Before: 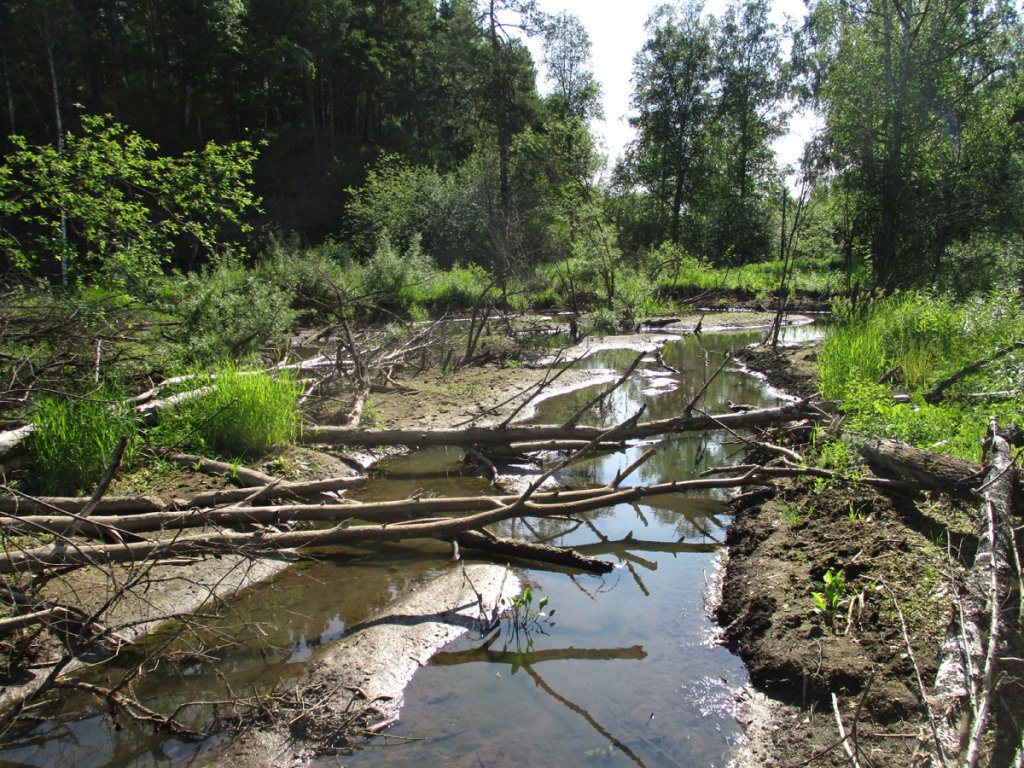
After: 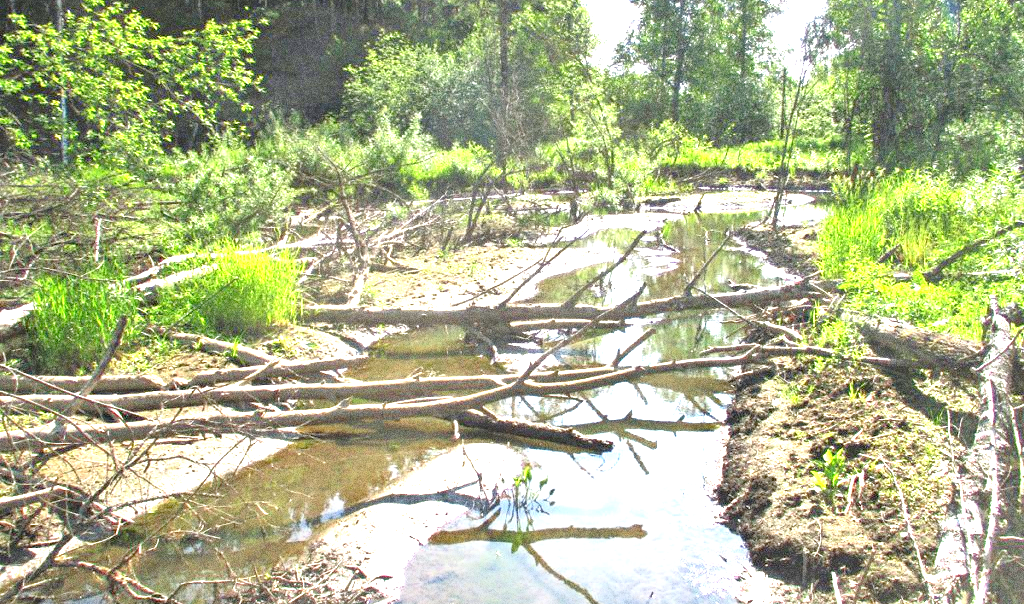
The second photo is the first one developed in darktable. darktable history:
crop and rotate: top 15.774%, bottom 5.506%
tone equalizer: -7 EV 0.15 EV, -6 EV 0.6 EV, -5 EV 1.15 EV, -4 EV 1.33 EV, -3 EV 1.15 EV, -2 EV 0.6 EV, -1 EV 0.15 EV, mask exposure compensation -0.5 EV
exposure: black level correction 0, exposure 1.975 EV, compensate exposure bias true, compensate highlight preservation false
grain: strength 49.07%
